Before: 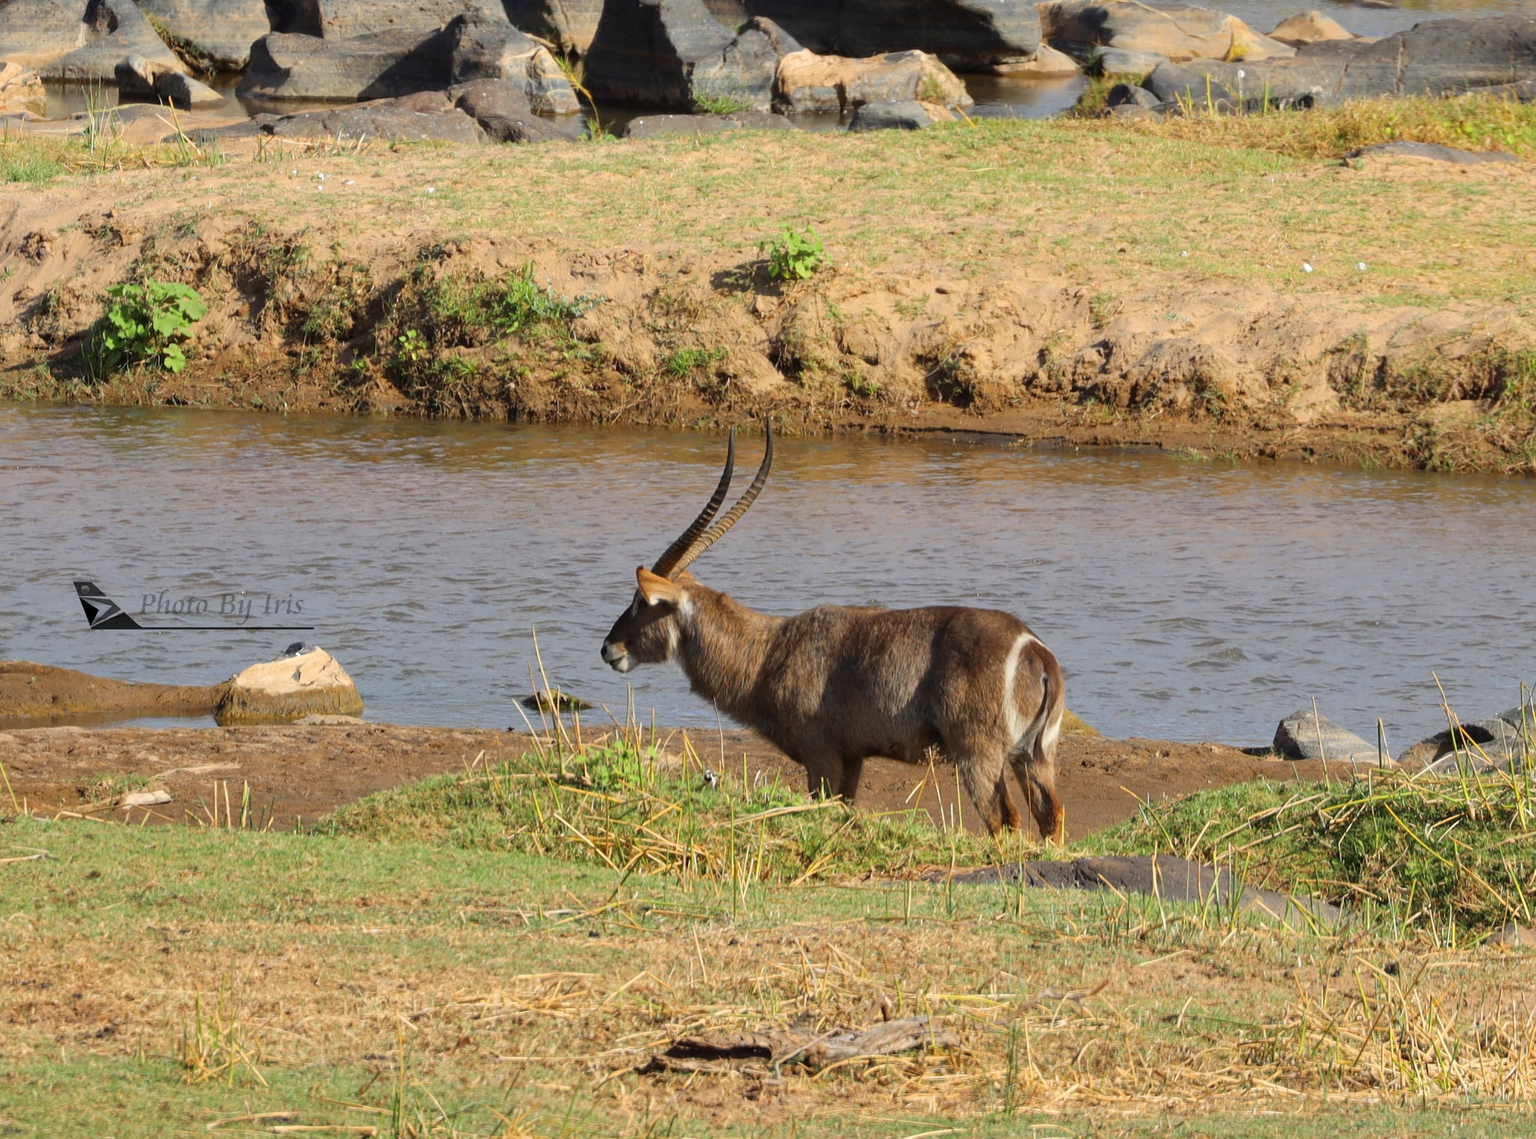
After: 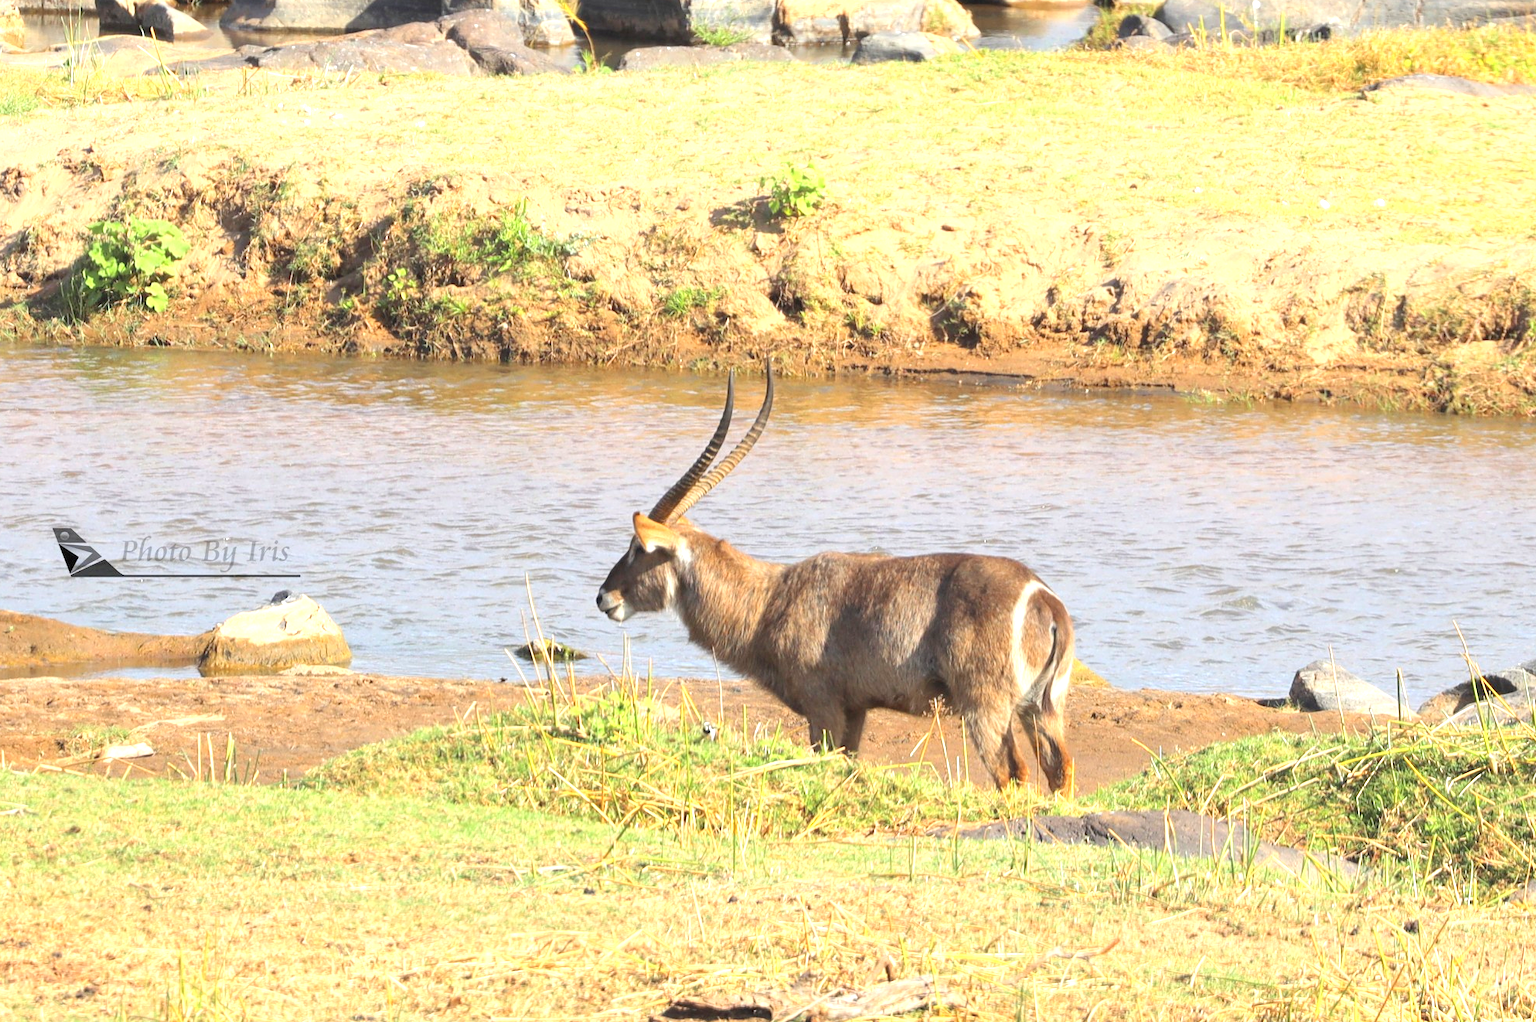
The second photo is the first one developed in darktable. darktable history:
exposure: black level correction 0, exposure 1.199 EV, compensate exposure bias true, compensate highlight preservation false
contrast brightness saturation: brightness 0.151
crop: left 1.466%, top 6.16%, right 1.482%, bottom 6.708%
